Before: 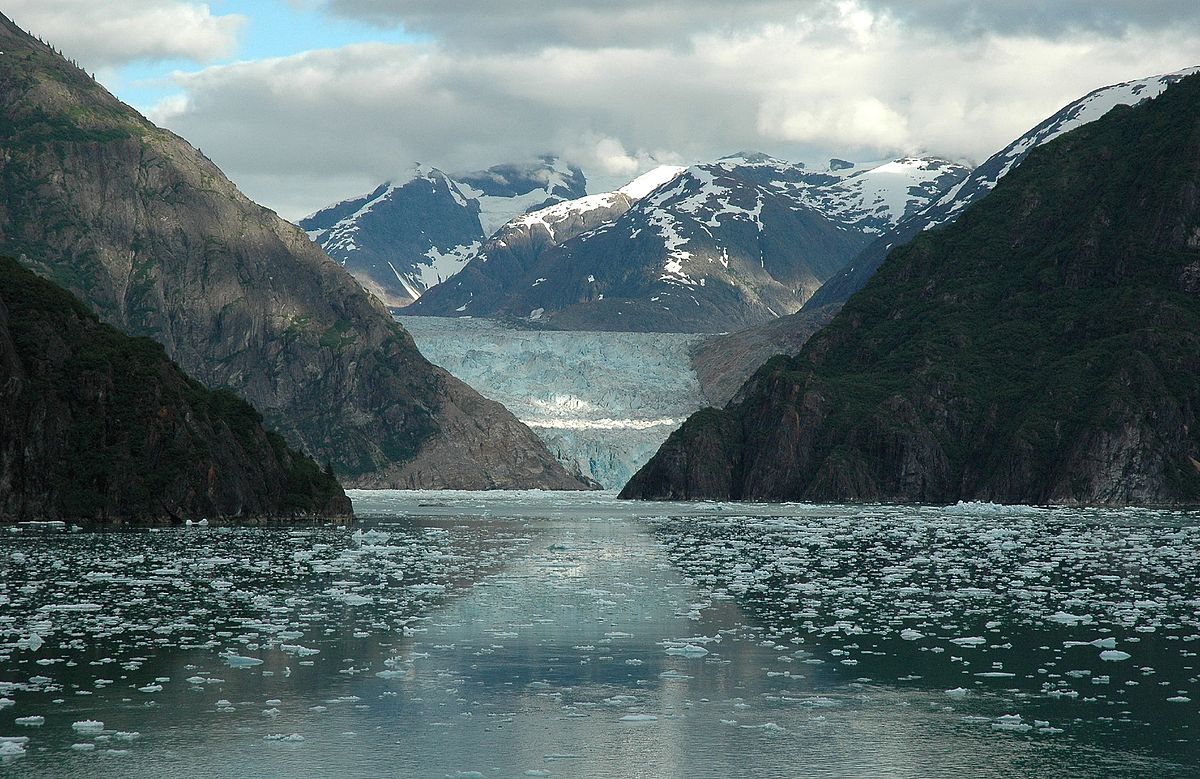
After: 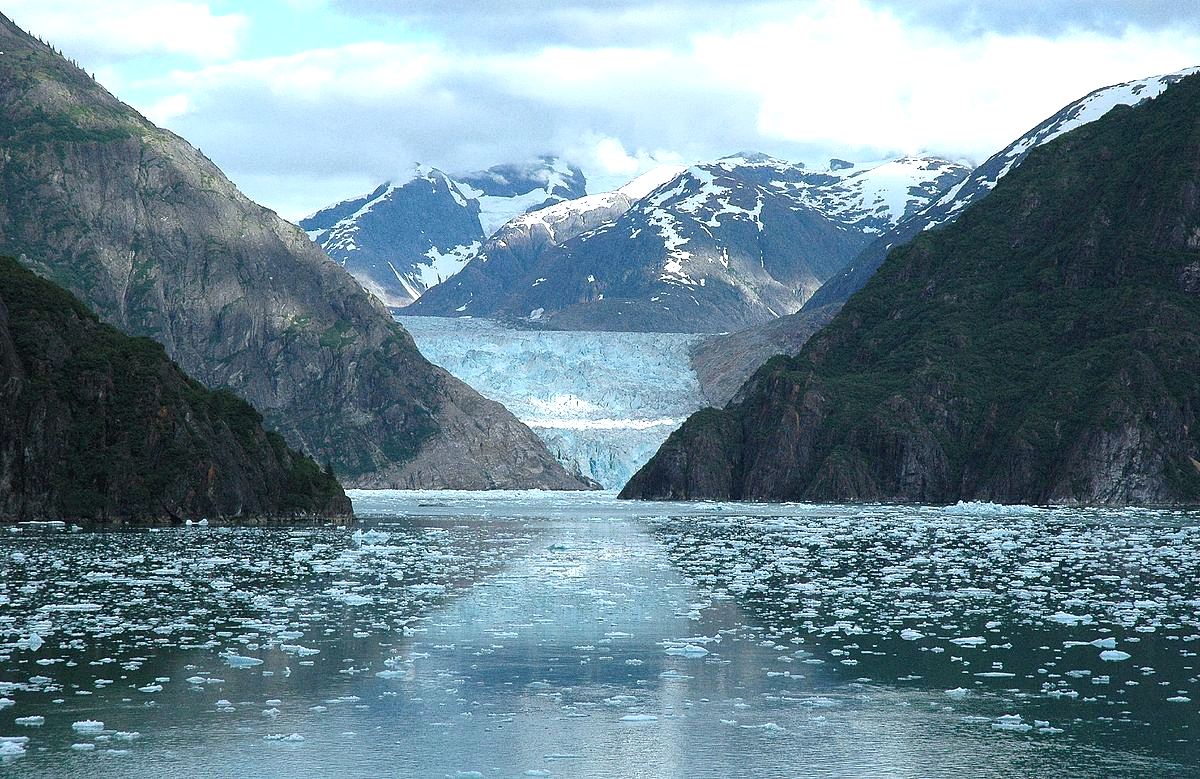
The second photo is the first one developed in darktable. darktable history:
grain: coarseness 3.21 ISO
white balance: red 0.931, blue 1.11
exposure: exposure 0.781 EV, compensate highlight preservation false
